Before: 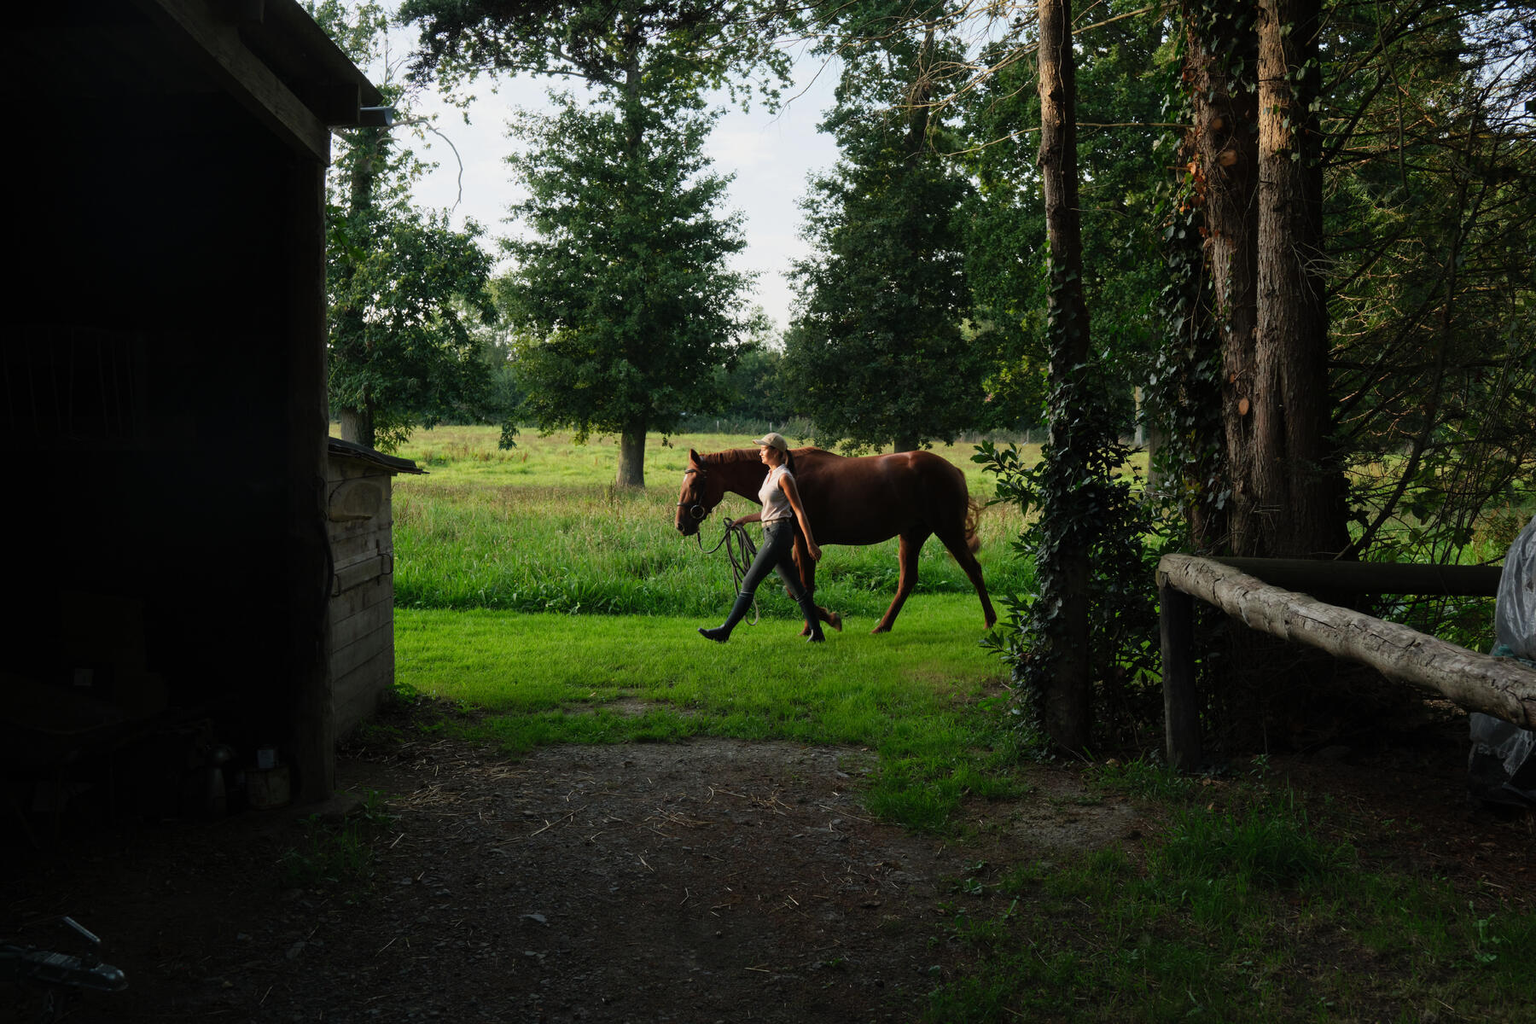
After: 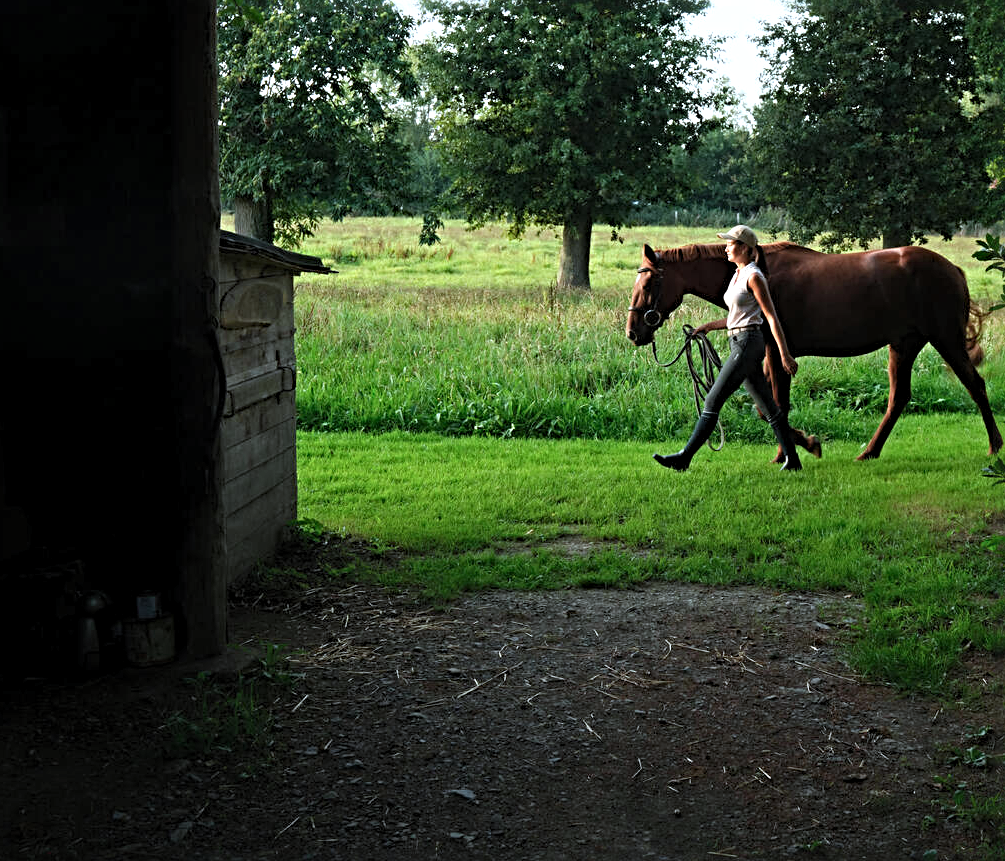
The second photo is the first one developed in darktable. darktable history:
sharpen: radius 4.916
exposure: black level correction 0, exposure 0.499 EV, compensate exposure bias true, compensate highlight preservation false
color correction: highlights a* -4.15, highlights b* -10.72
crop: left 9.188%, top 23.519%, right 34.954%, bottom 4.709%
levels: levels [0.018, 0.493, 1]
